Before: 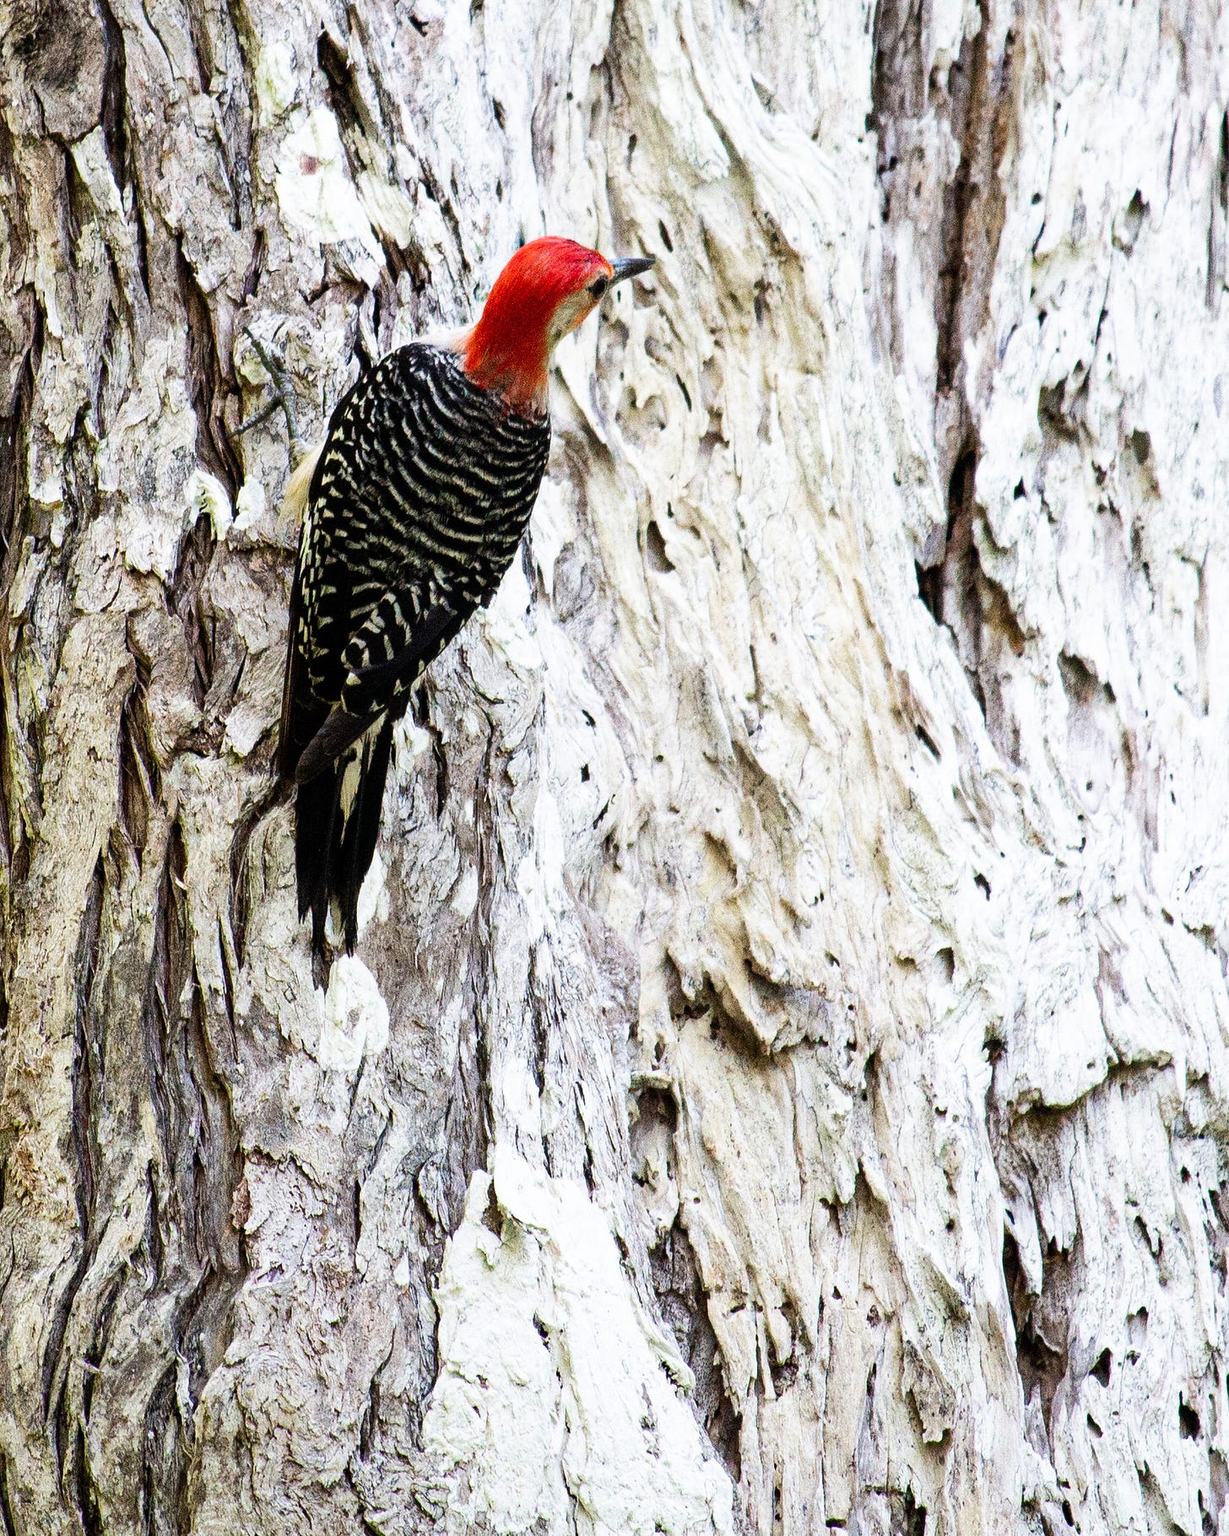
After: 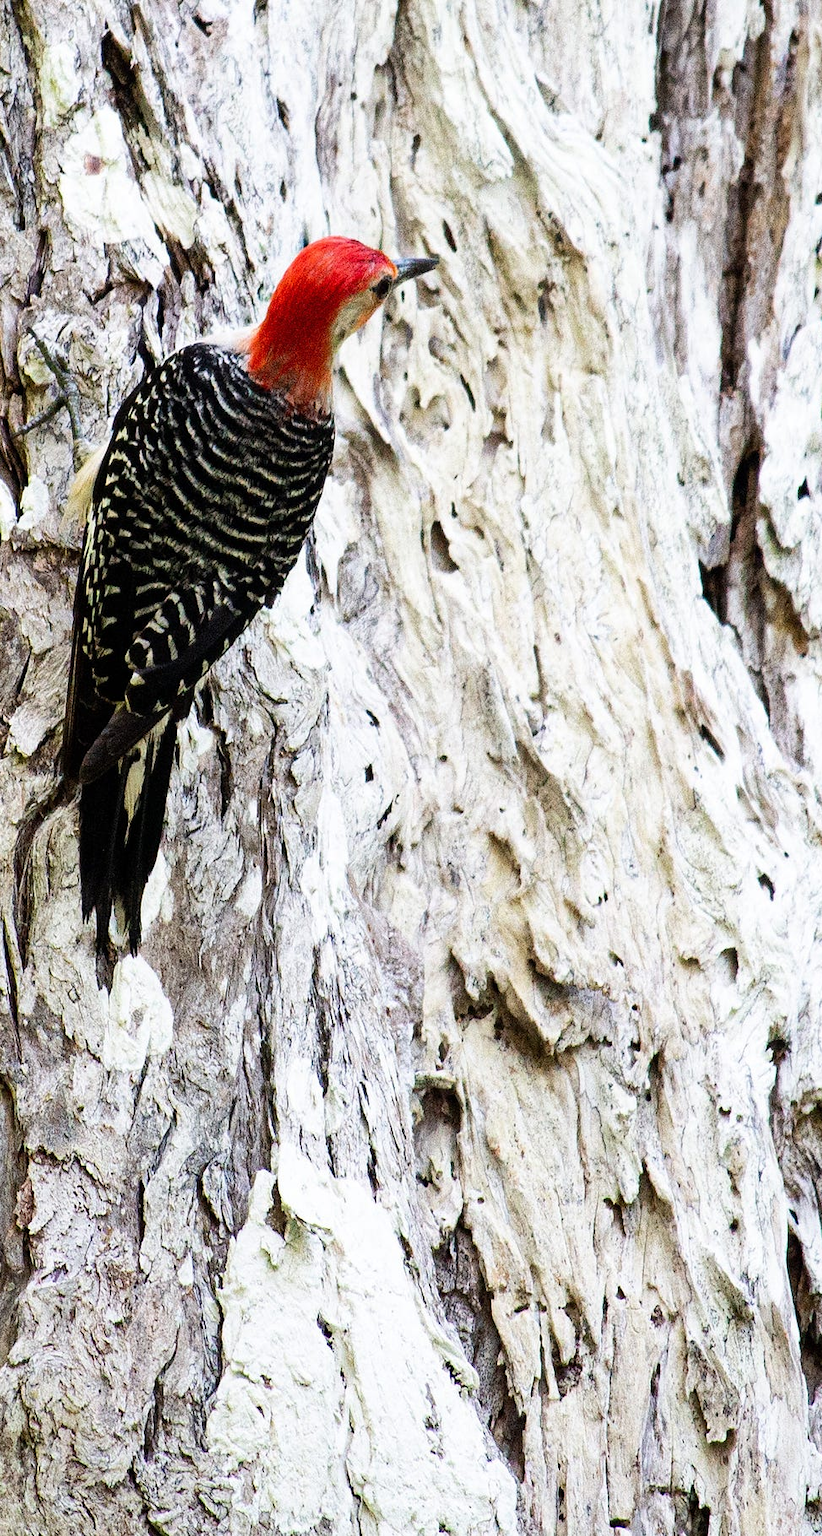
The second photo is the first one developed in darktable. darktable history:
crop and rotate: left 17.598%, right 15.397%
